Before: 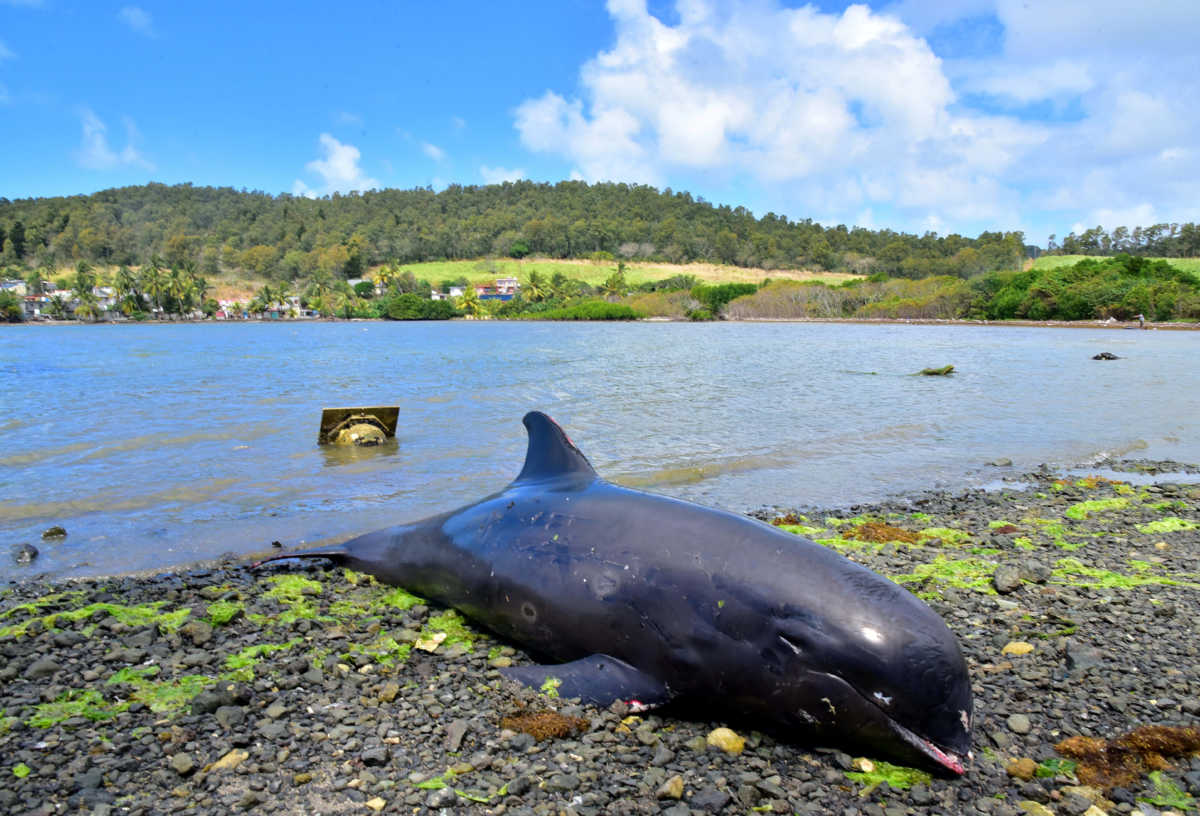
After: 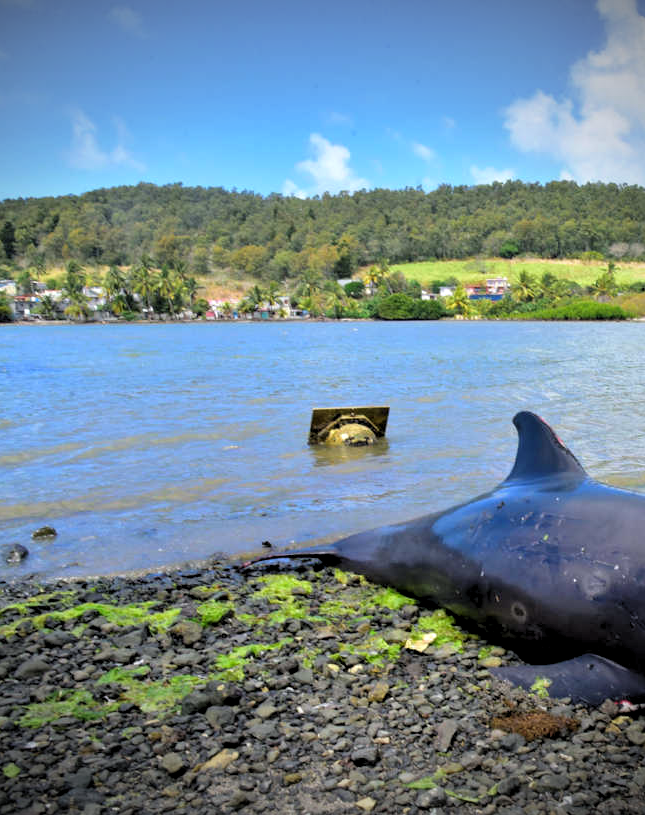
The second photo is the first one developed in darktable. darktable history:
vignetting: fall-off start 84.17%, fall-off radius 80.52%, brightness -0.883, width/height ratio 1.212, unbound false
levels: levels [0.073, 0.497, 0.972]
crop: left 0.903%, right 45.276%, bottom 0.081%
